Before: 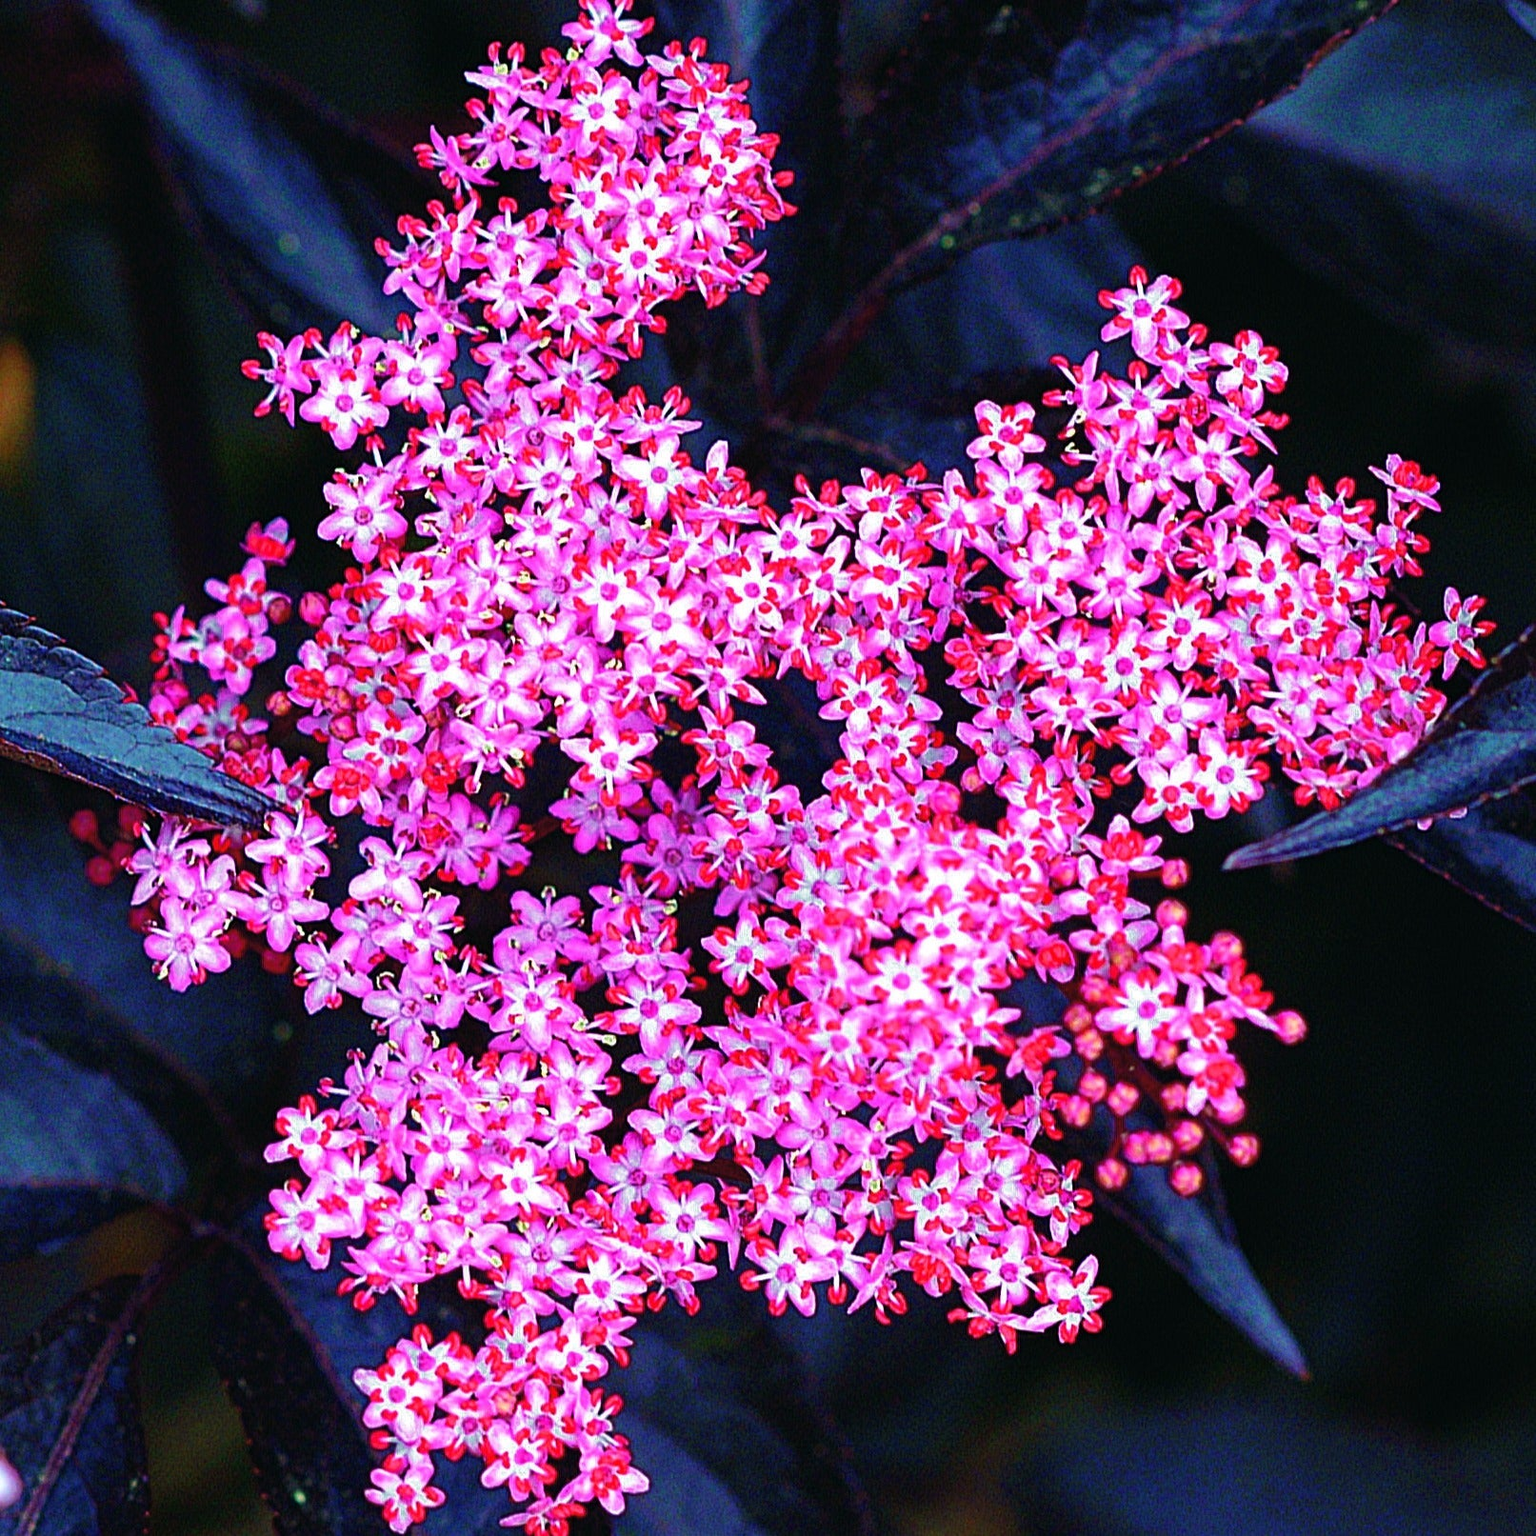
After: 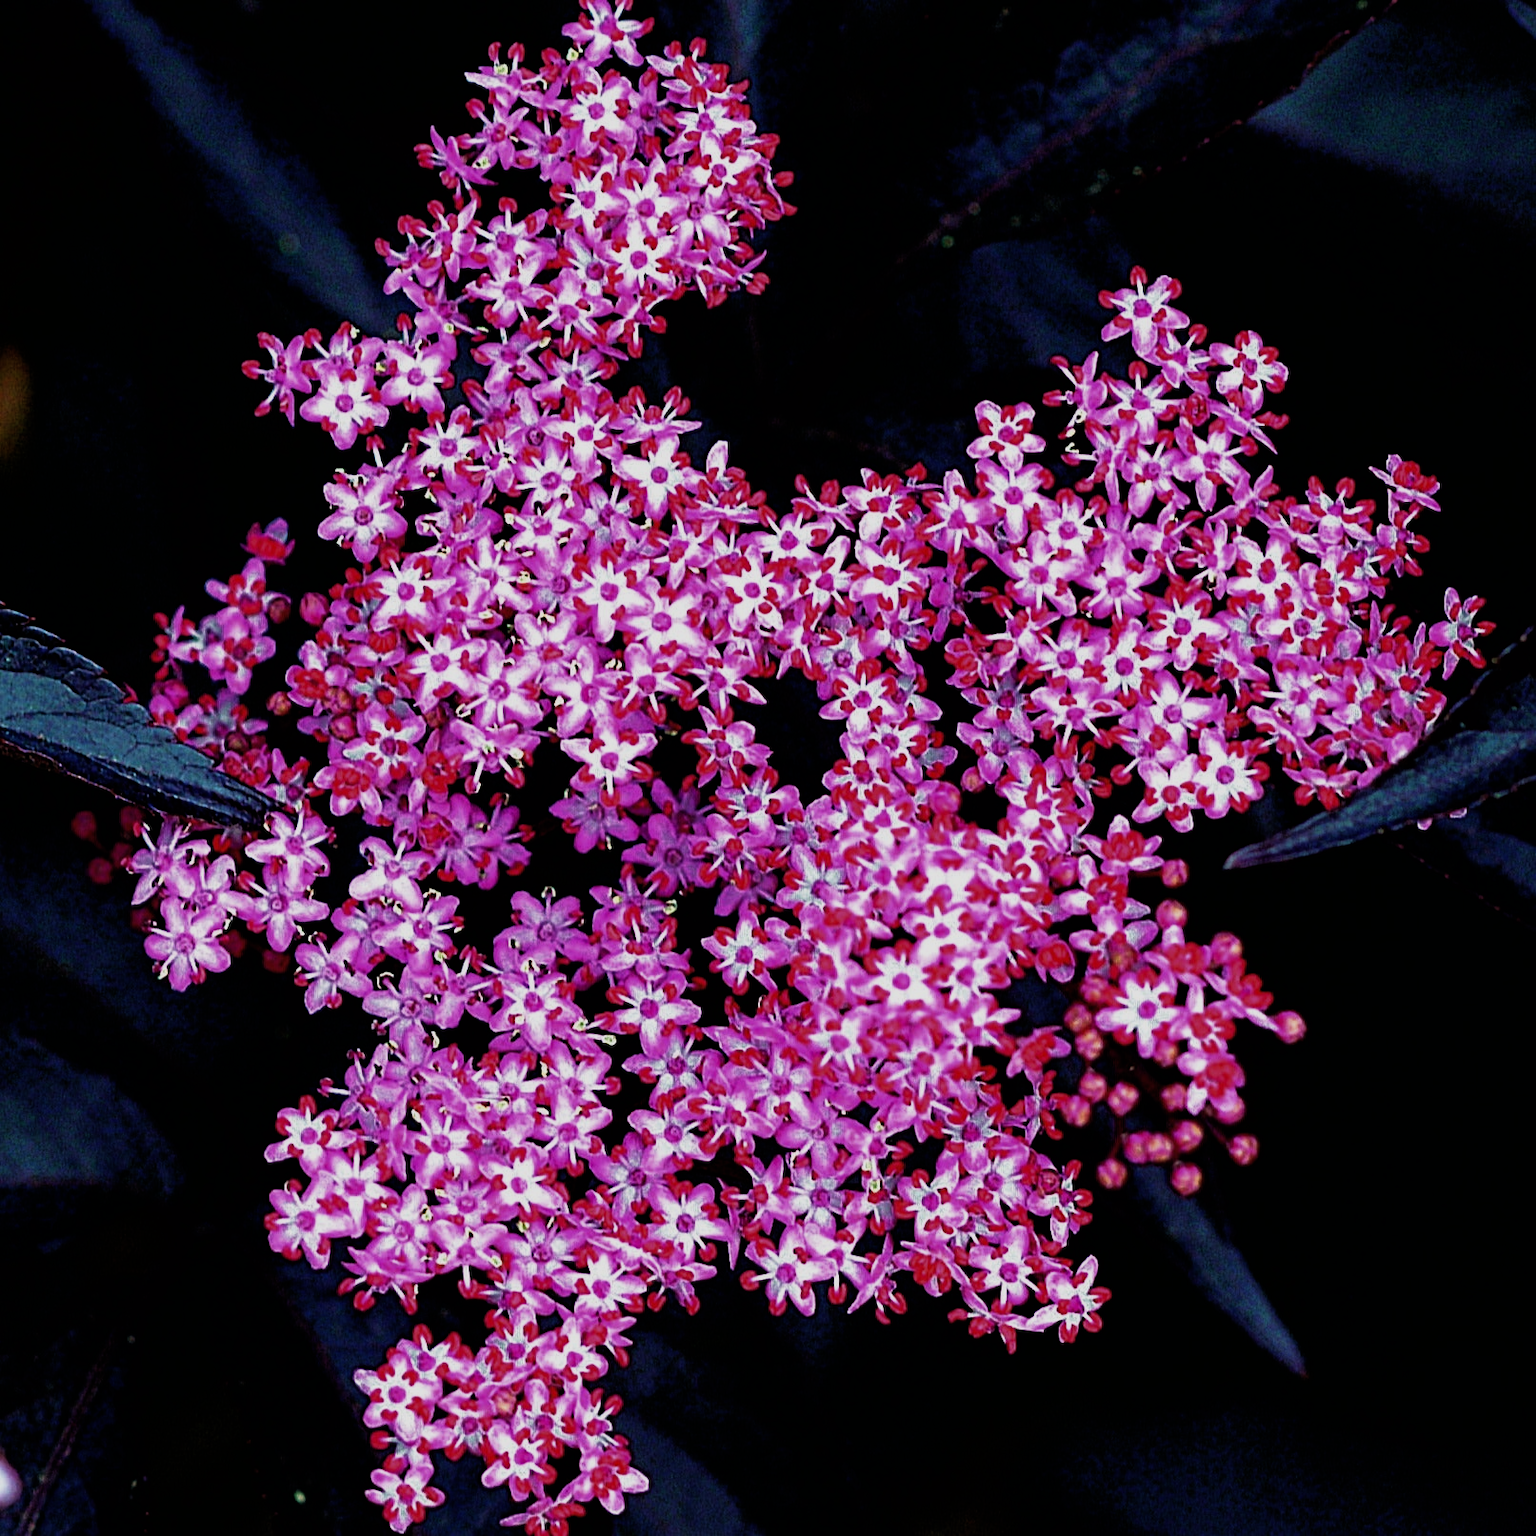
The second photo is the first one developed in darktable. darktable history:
filmic rgb: black relative exposure -5 EV, hardness 2.88, contrast 1.2, highlights saturation mix -30%
rgb curve: curves: ch0 [(0, 0) (0.415, 0.237) (1, 1)]
